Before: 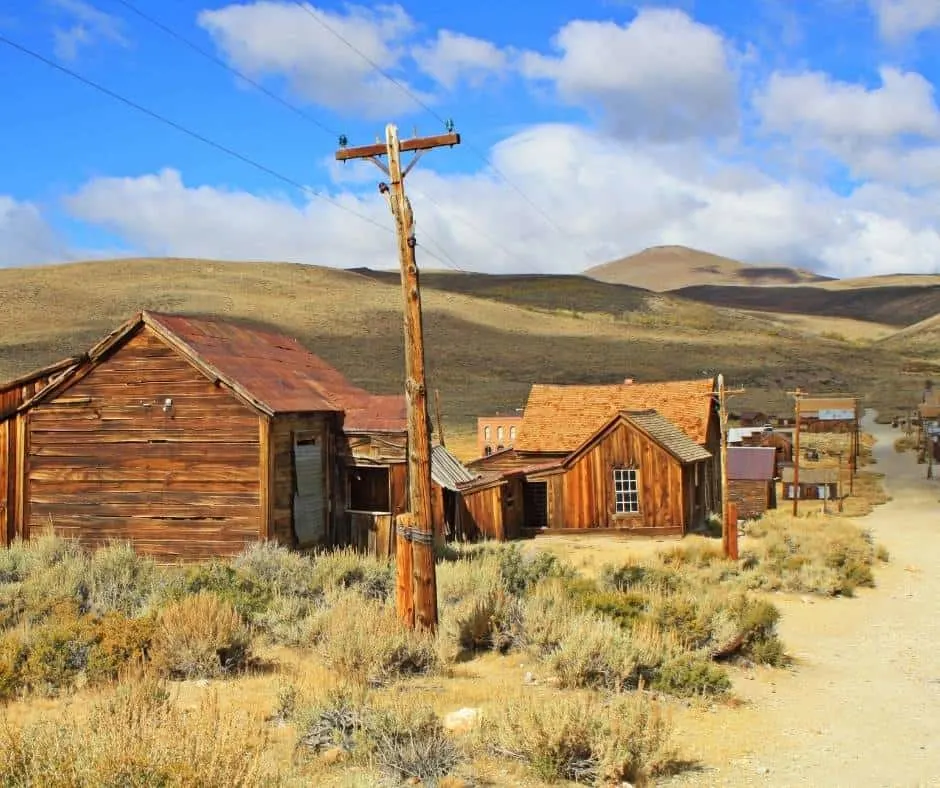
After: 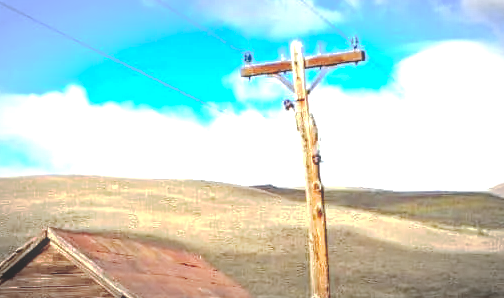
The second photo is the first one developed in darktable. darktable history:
local contrast: on, module defaults
exposure: black level correction 0, exposure 1.198 EV, compensate exposure bias true, compensate highlight preservation false
vignetting: automatic ratio true
crop: left 10.121%, top 10.631%, right 36.218%, bottom 51.526%
tone curve: curves: ch0 [(0, 0) (0.003, 0.272) (0.011, 0.275) (0.025, 0.275) (0.044, 0.278) (0.069, 0.282) (0.1, 0.284) (0.136, 0.287) (0.177, 0.294) (0.224, 0.314) (0.277, 0.347) (0.335, 0.403) (0.399, 0.473) (0.468, 0.552) (0.543, 0.622) (0.623, 0.69) (0.709, 0.756) (0.801, 0.818) (0.898, 0.865) (1, 1)], preserve colors none
